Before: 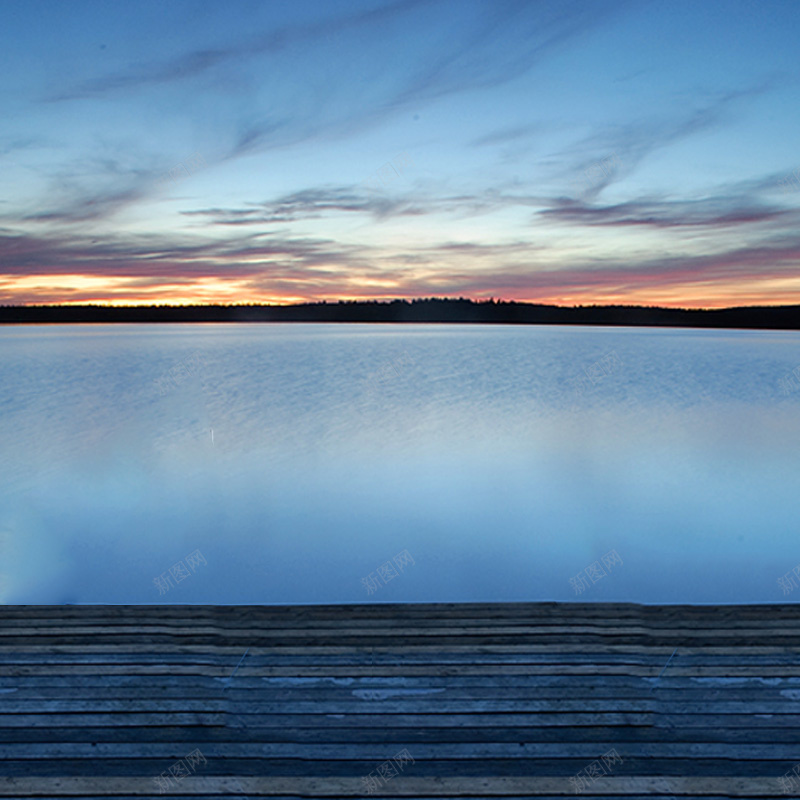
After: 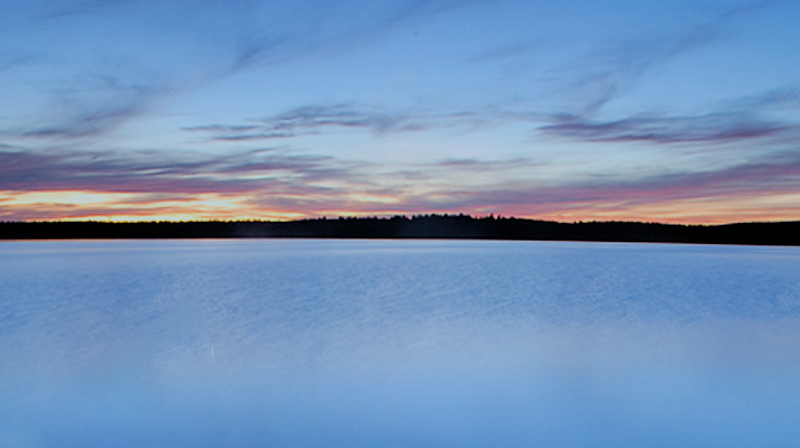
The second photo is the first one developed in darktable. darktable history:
crop and rotate: top 10.605%, bottom 33.274%
white balance: red 0.926, green 1.003, blue 1.133
filmic rgb: black relative exposure -7.15 EV, white relative exposure 5.36 EV, hardness 3.02, color science v6 (2022)
